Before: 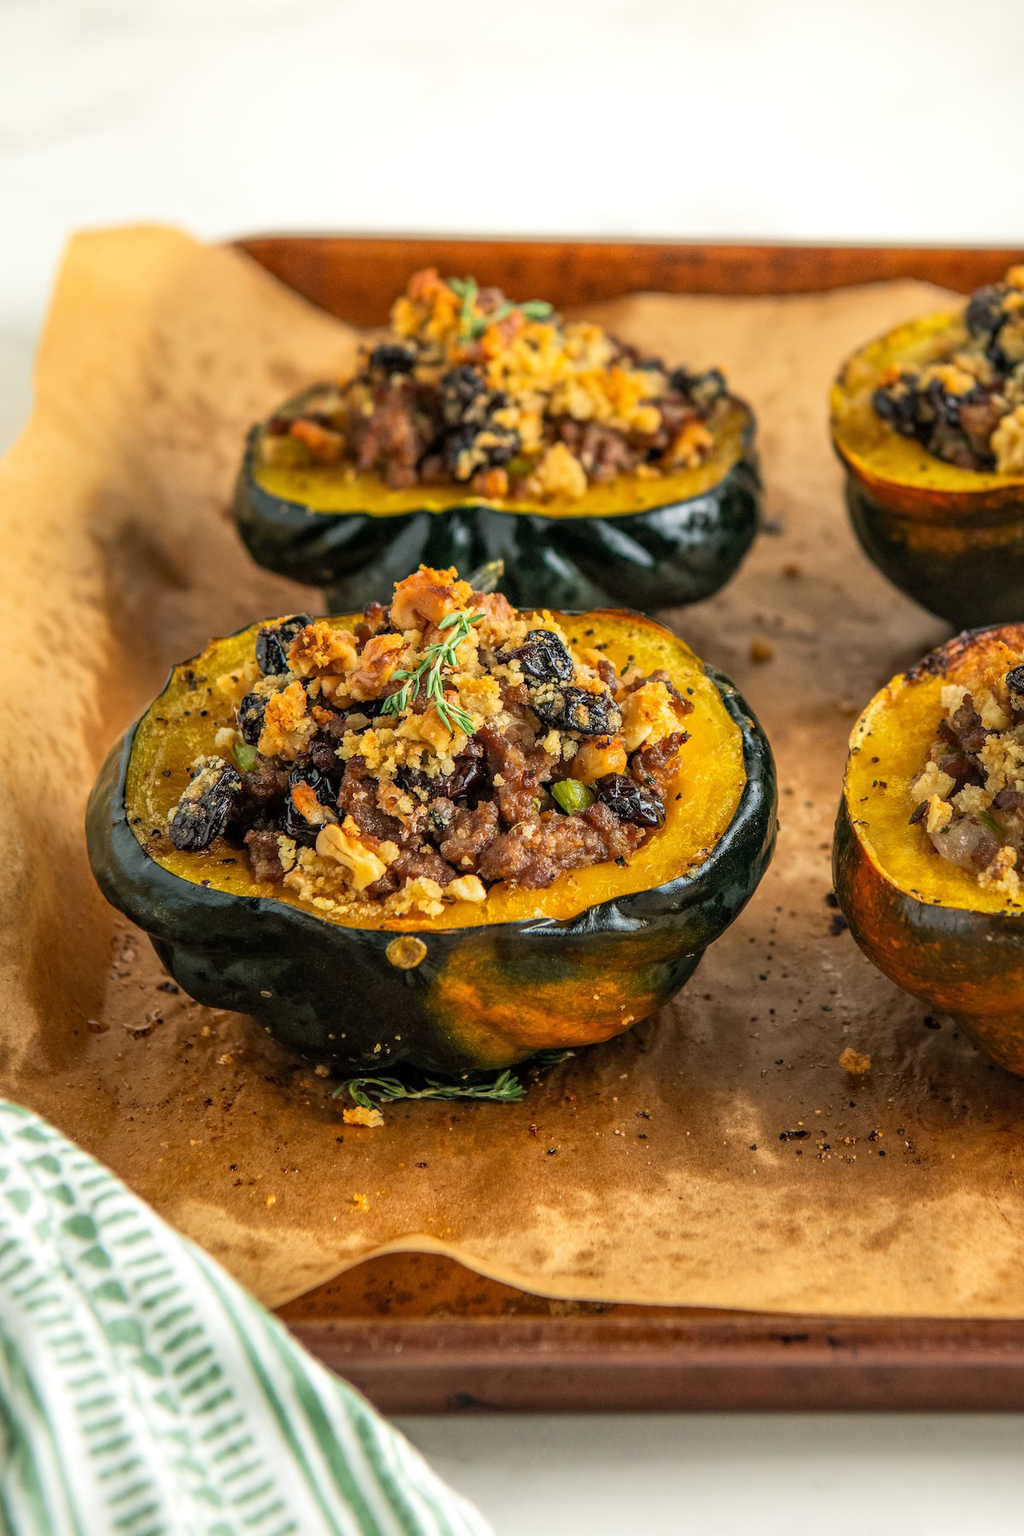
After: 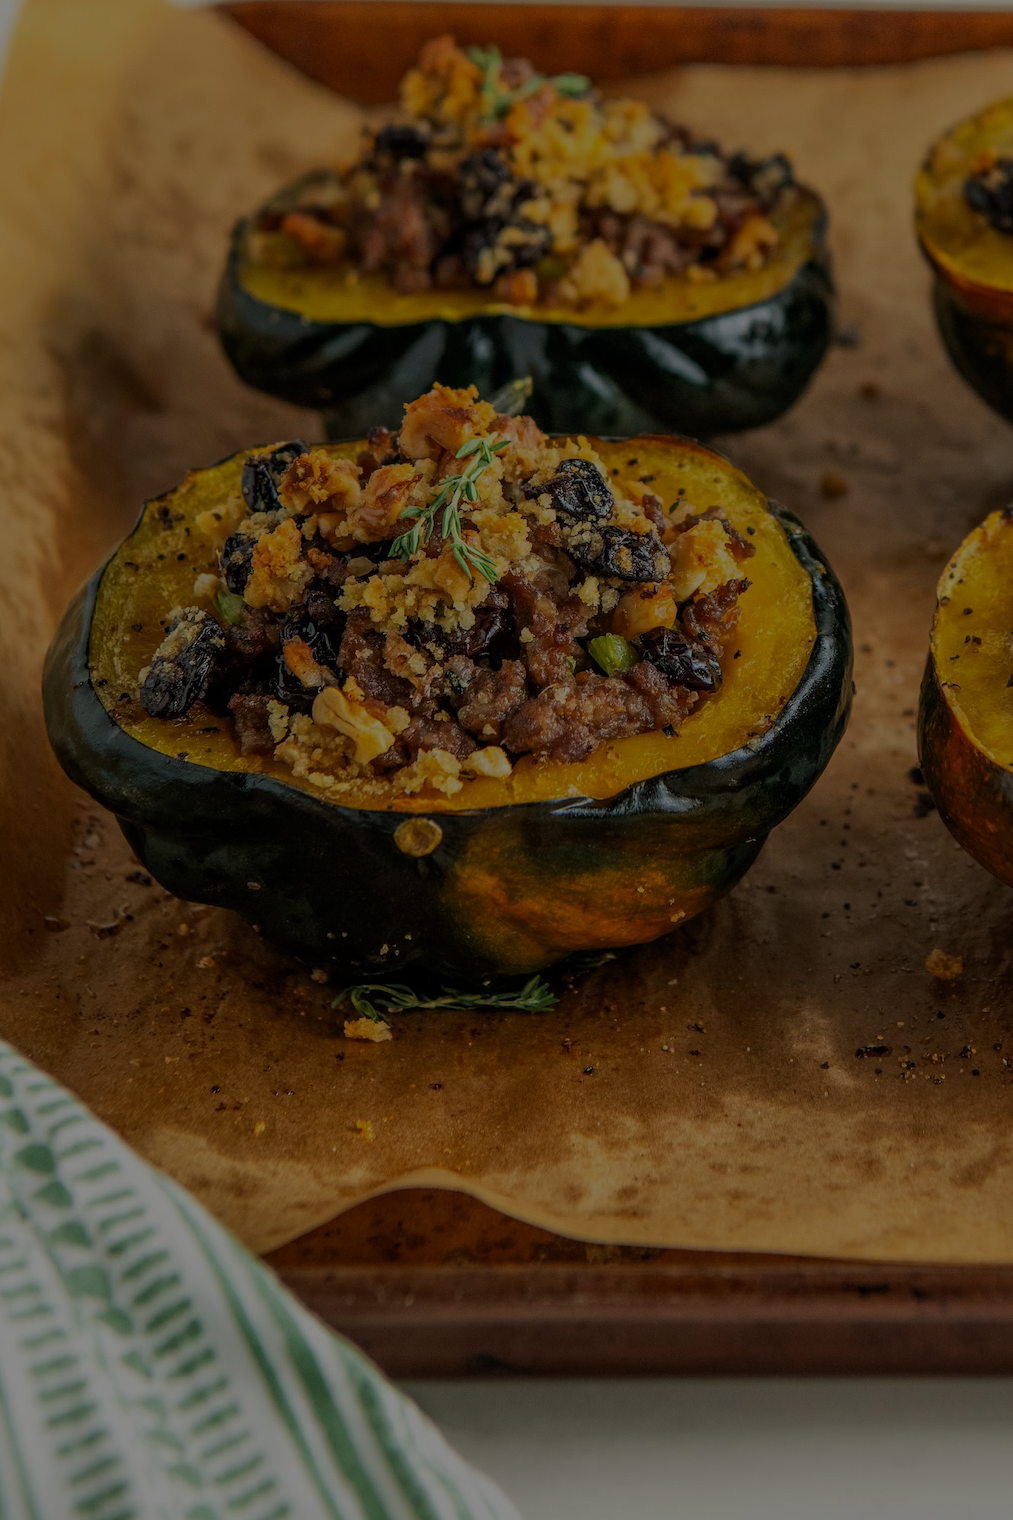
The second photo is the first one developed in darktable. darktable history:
exposure: exposure -2.002 EV, compensate highlight preservation false
crop and rotate: left 4.842%, top 15.51%, right 10.668%
